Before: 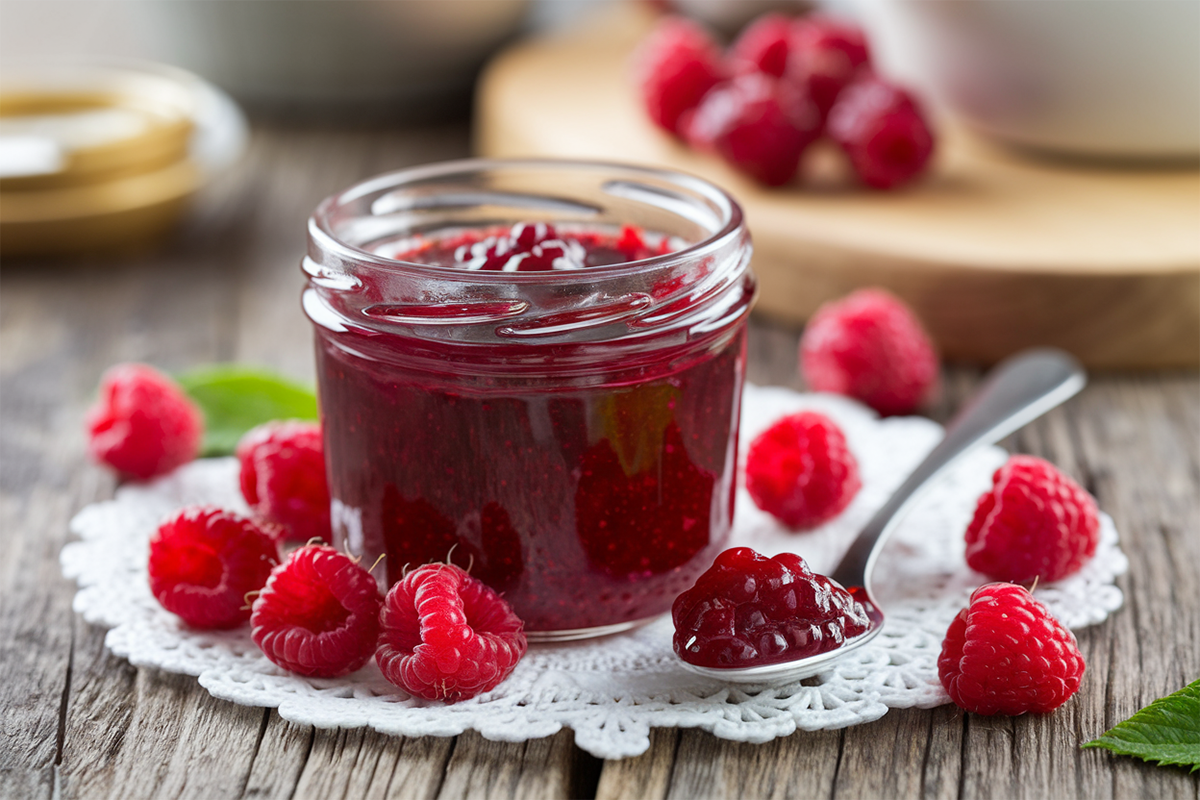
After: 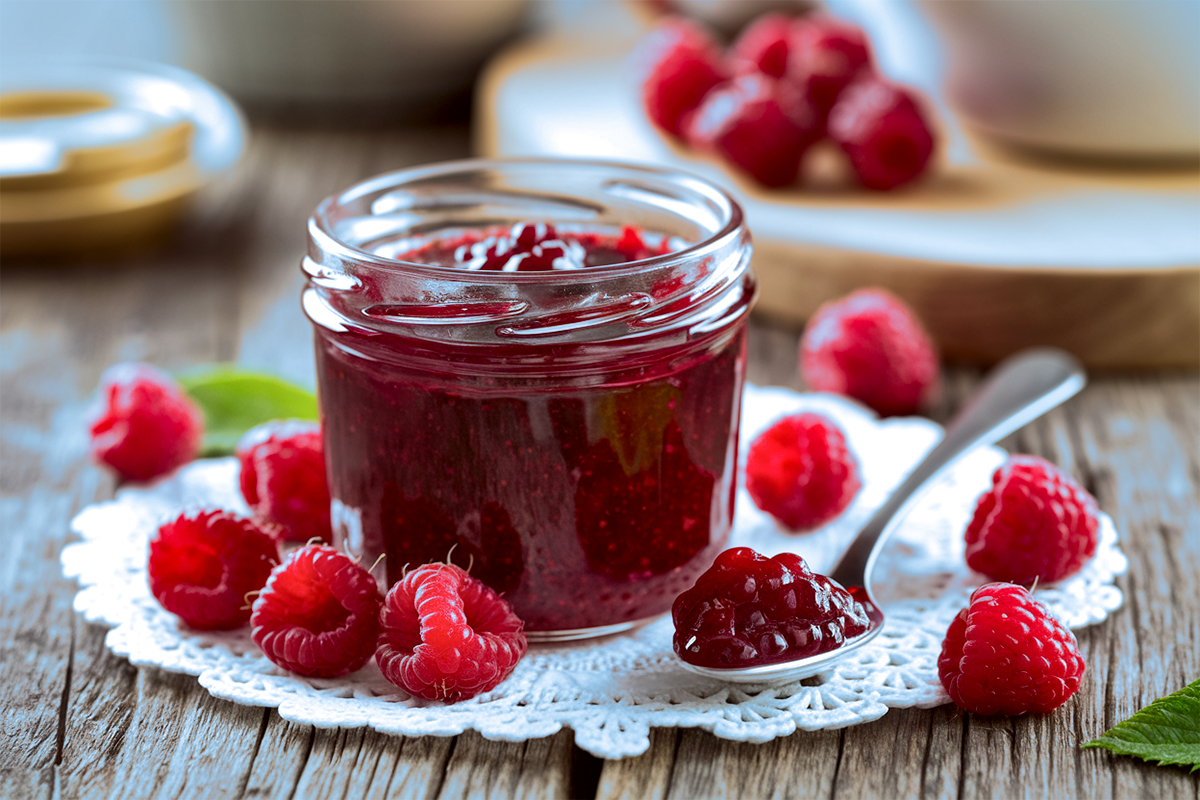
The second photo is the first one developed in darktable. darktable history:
color correction: highlights a* -2.73, highlights b* -2.09, shadows a* 2.41, shadows b* 2.73
split-toning: shadows › hue 351.18°, shadows › saturation 0.86, highlights › hue 218.82°, highlights › saturation 0.73, balance -19.167
local contrast: mode bilateral grid, contrast 25, coarseness 60, detail 151%, midtone range 0.2
